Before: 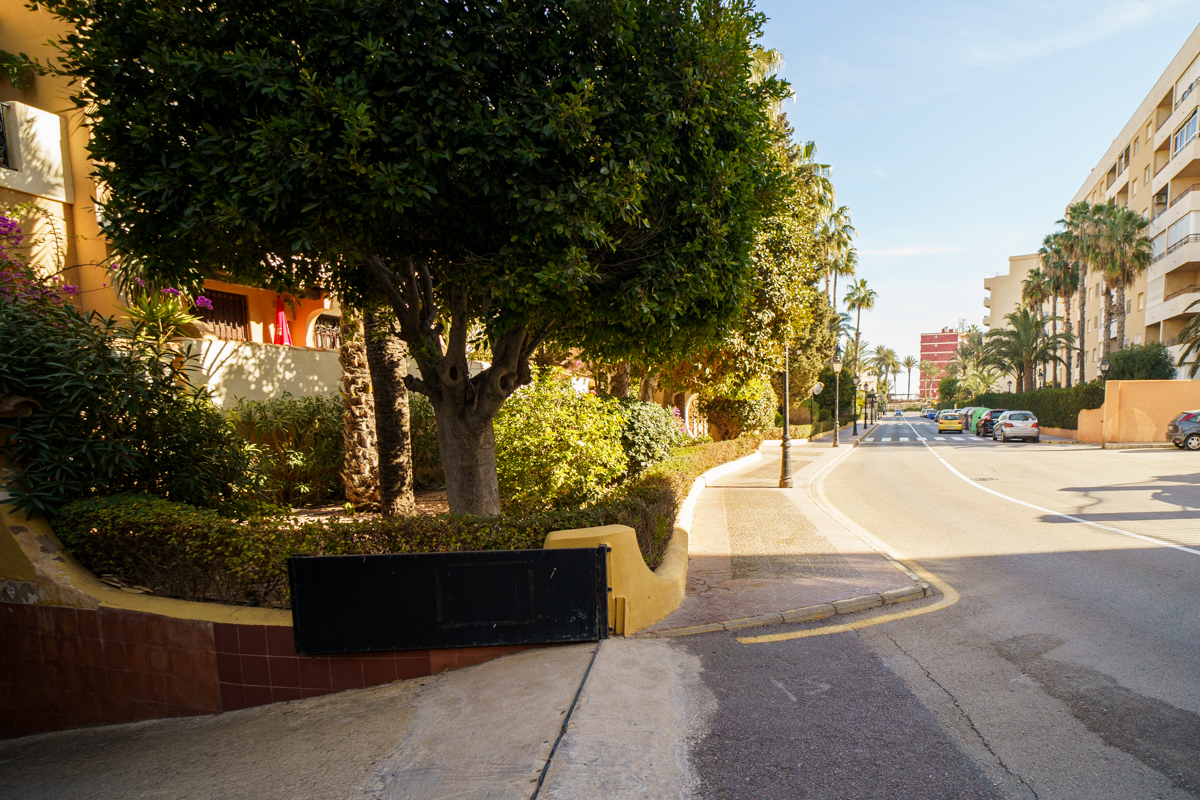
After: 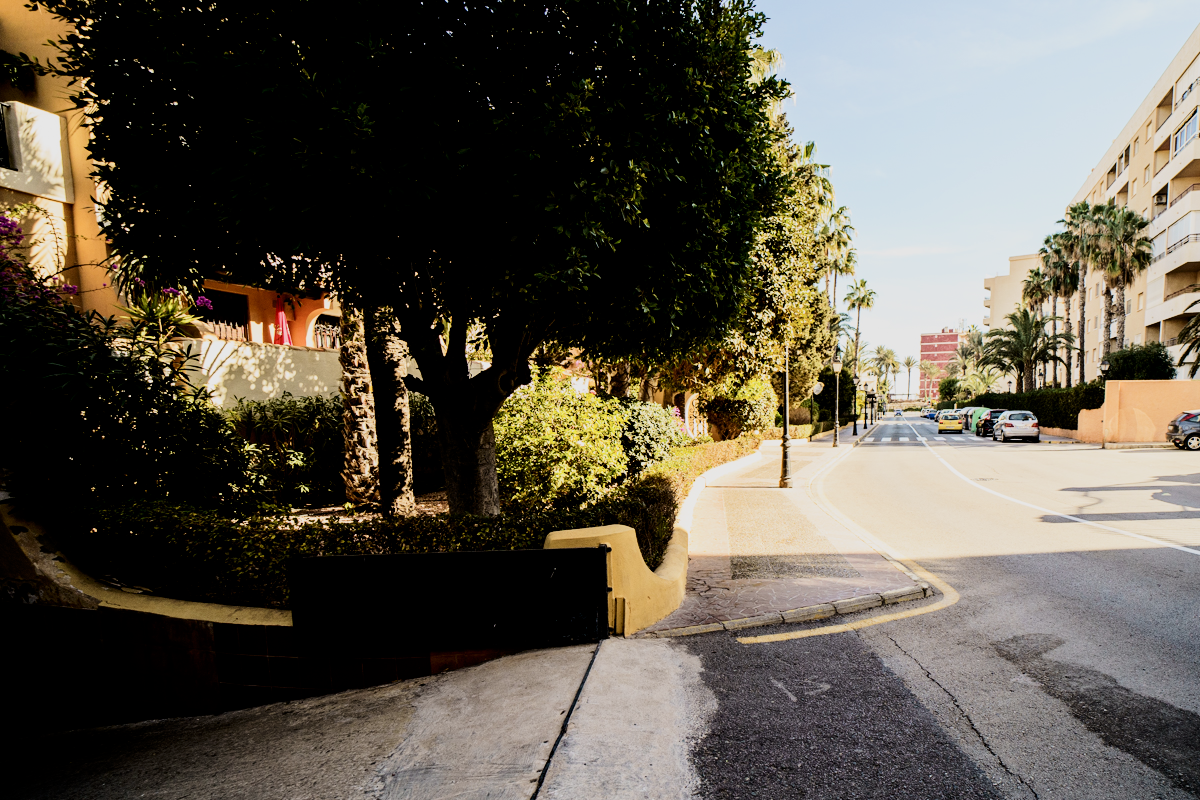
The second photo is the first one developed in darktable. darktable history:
filmic rgb: black relative exposure -3.19 EV, white relative exposure 7.02 EV, hardness 1.48, contrast 1.345
contrast brightness saturation: contrast 0.282
color zones: curves: ch1 [(0, 0.469) (0.001, 0.469) (0.12, 0.446) (0.248, 0.469) (0.5, 0.5) (0.748, 0.5) (0.999, 0.469) (1, 0.469)], process mode strong
